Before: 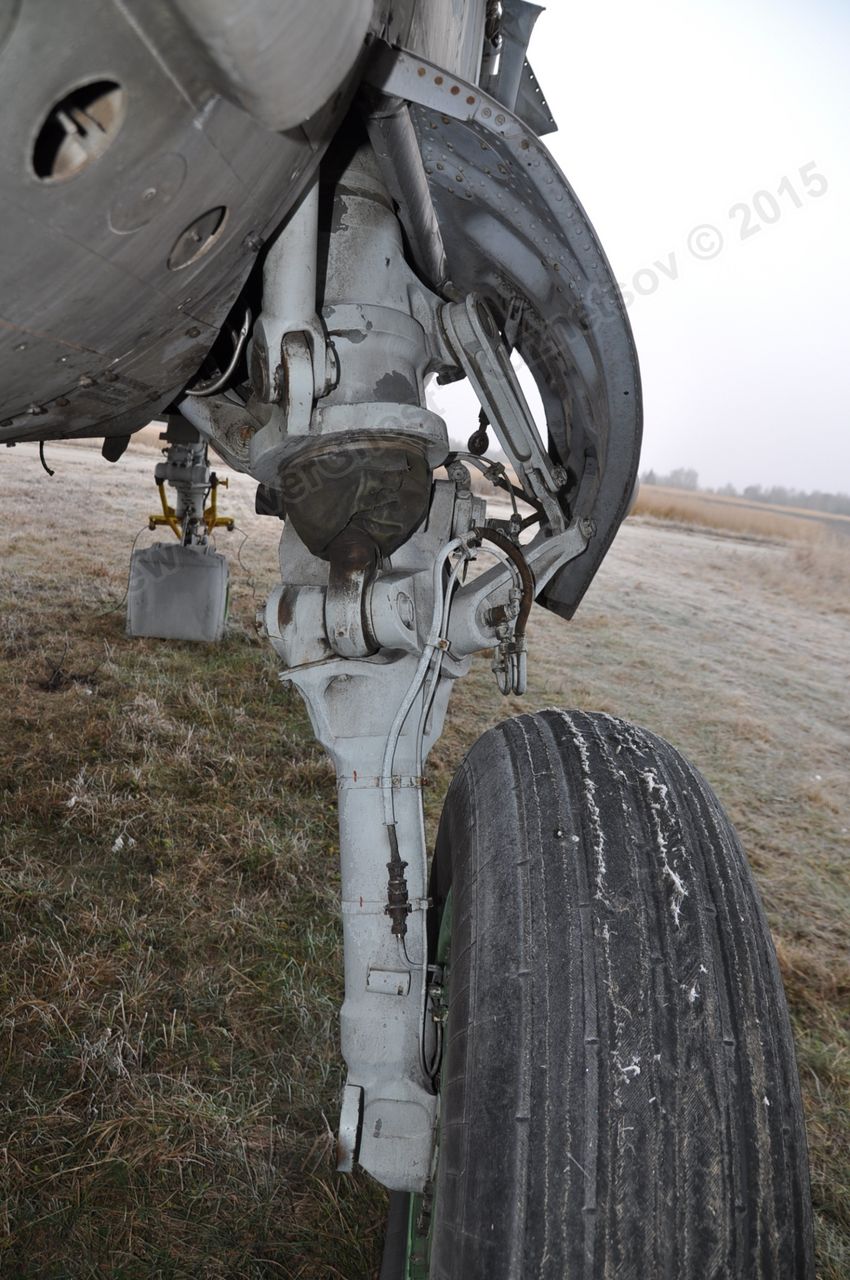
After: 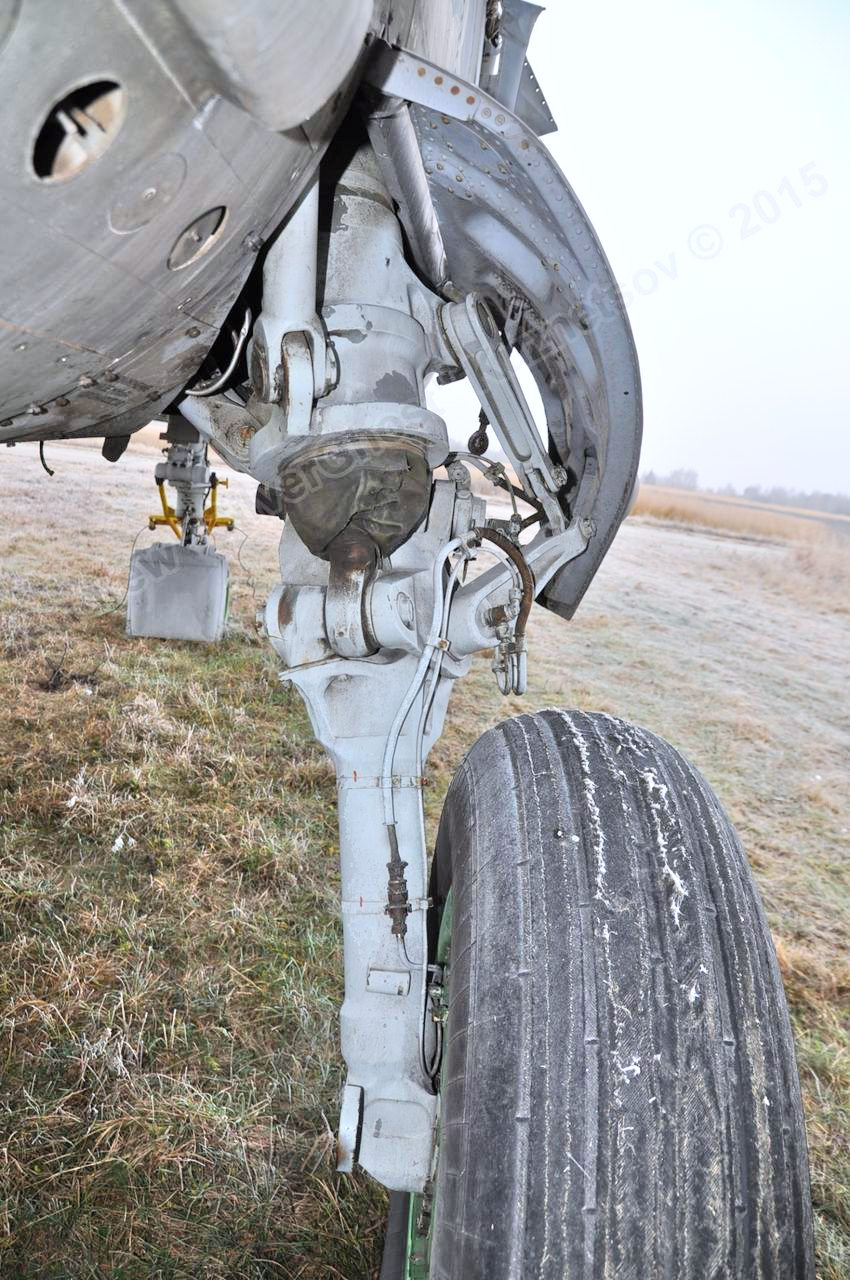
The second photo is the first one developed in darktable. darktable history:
white balance: red 0.98, blue 1.034
tone equalizer: -7 EV 0.15 EV, -6 EV 0.6 EV, -5 EV 1.15 EV, -4 EV 1.33 EV, -3 EV 1.15 EV, -2 EV 0.6 EV, -1 EV 0.15 EV, mask exposure compensation -0.5 EV
contrast brightness saturation: contrast 0.2, brightness 0.16, saturation 0.22
